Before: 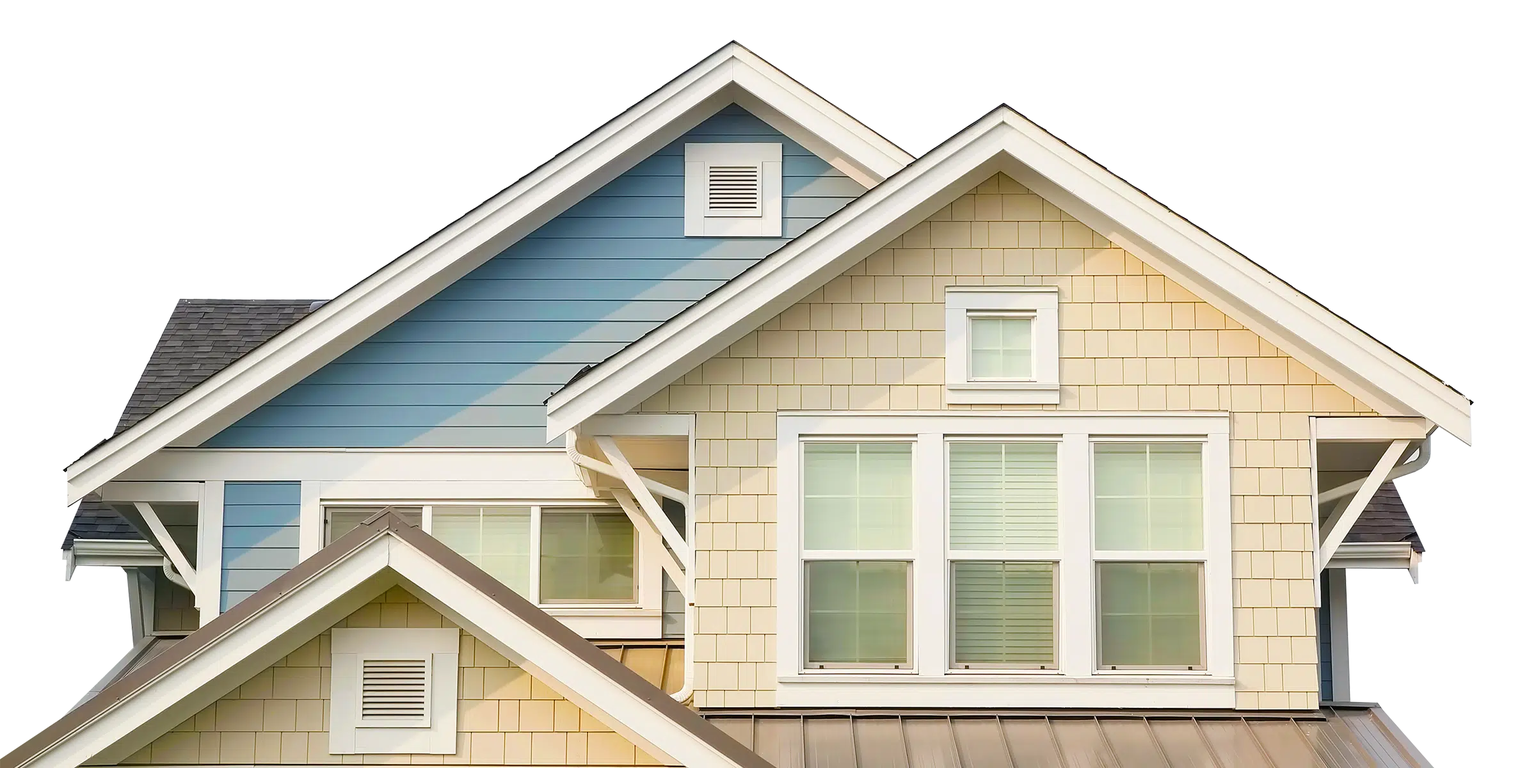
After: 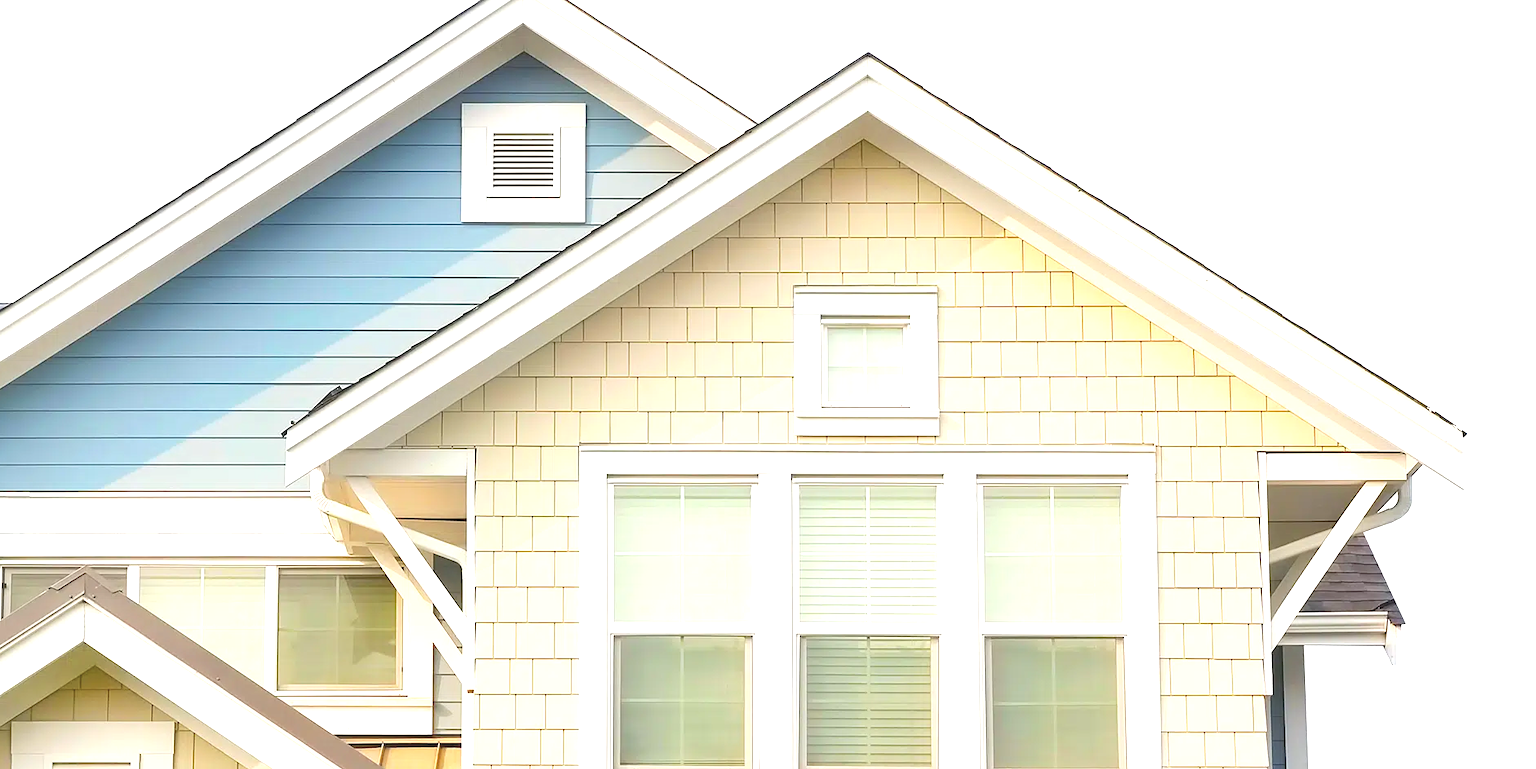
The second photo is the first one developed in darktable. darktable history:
exposure: black level correction 0, exposure 1.105 EV, compensate highlight preservation false
contrast brightness saturation: contrast -0.142, brightness 0.05, saturation -0.128
crop and rotate: left 21.001%, top 8.091%, right 0.501%, bottom 13.298%
